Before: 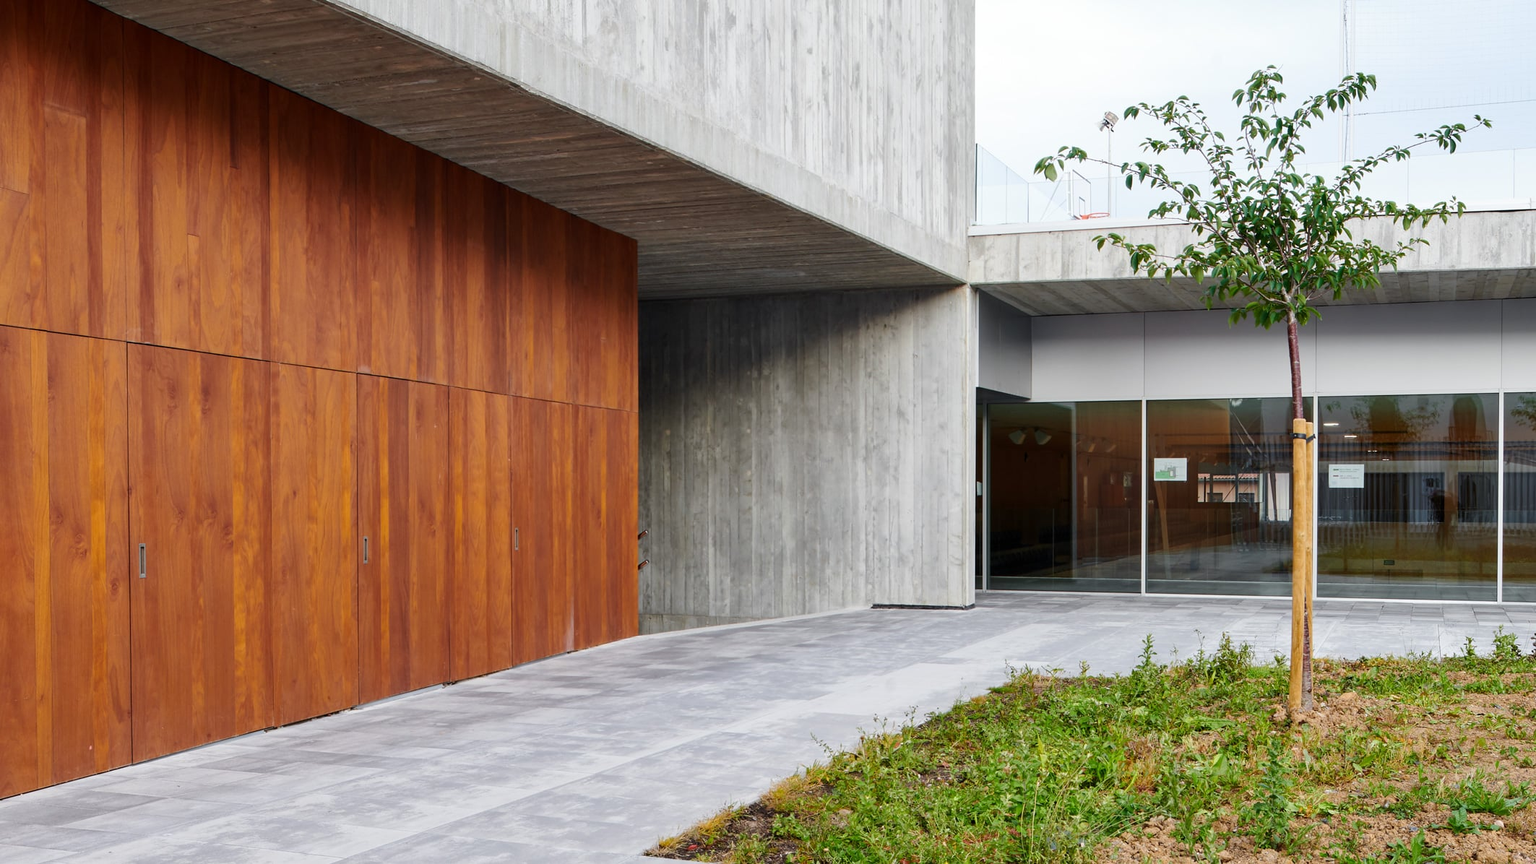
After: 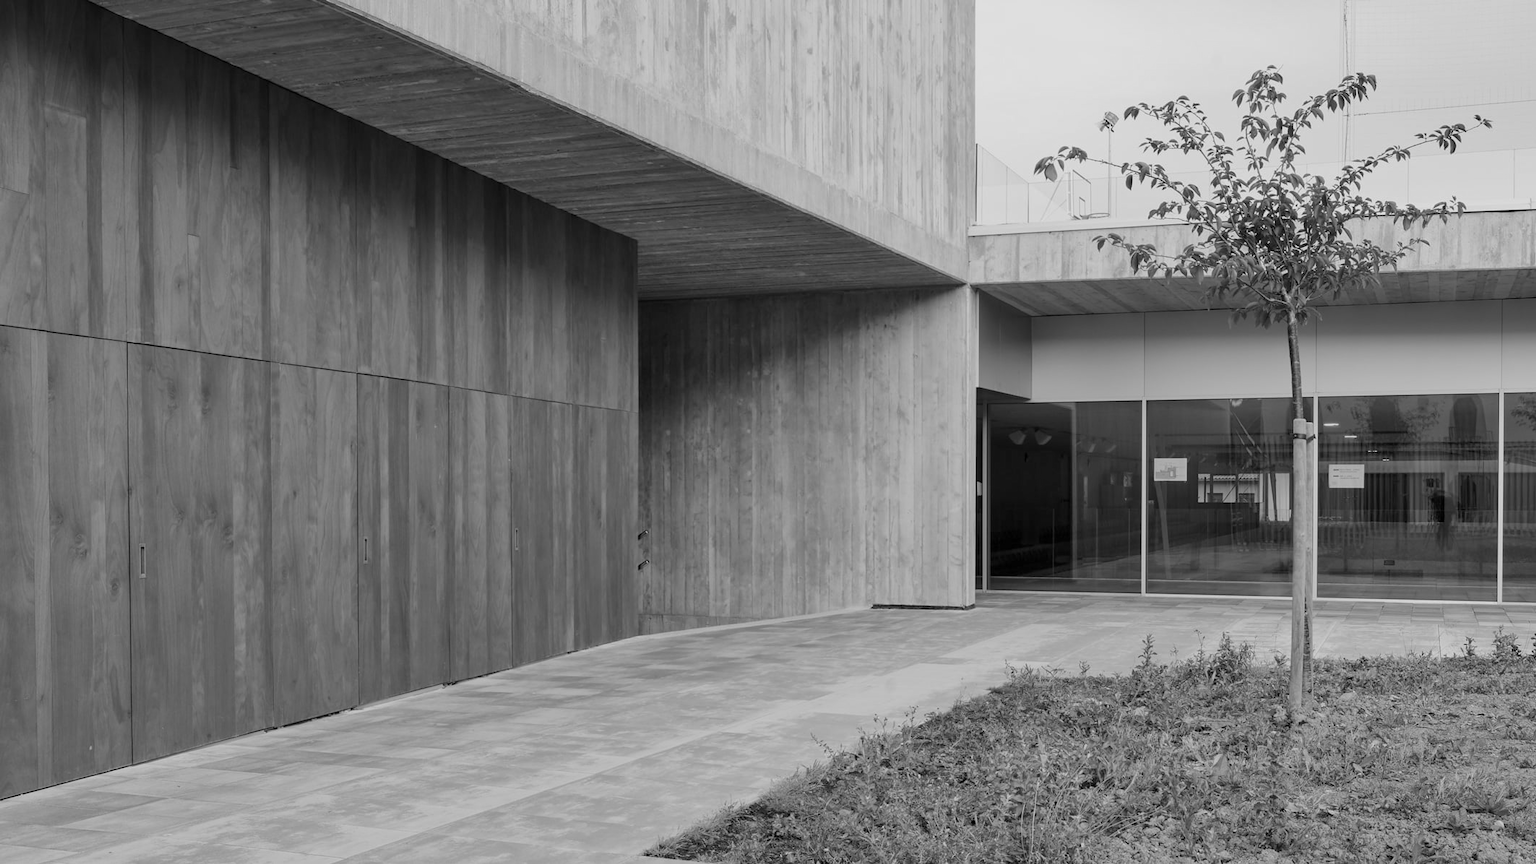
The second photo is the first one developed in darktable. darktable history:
monochrome: a 32, b 64, size 2.3
tone equalizer: -8 EV 0.25 EV, -7 EV 0.417 EV, -6 EV 0.417 EV, -5 EV 0.25 EV, -3 EV -0.25 EV, -2 EV -0.417 EV, -1 EV -0.417 EV, +0 EV -0.25 EV, edges refinement/feathering 500, mask exposure compensation -1.57 EV, preserve details guided filter
white balance: emerald 1
color correction: highlights a* 12.23, highlights b* 5.41
